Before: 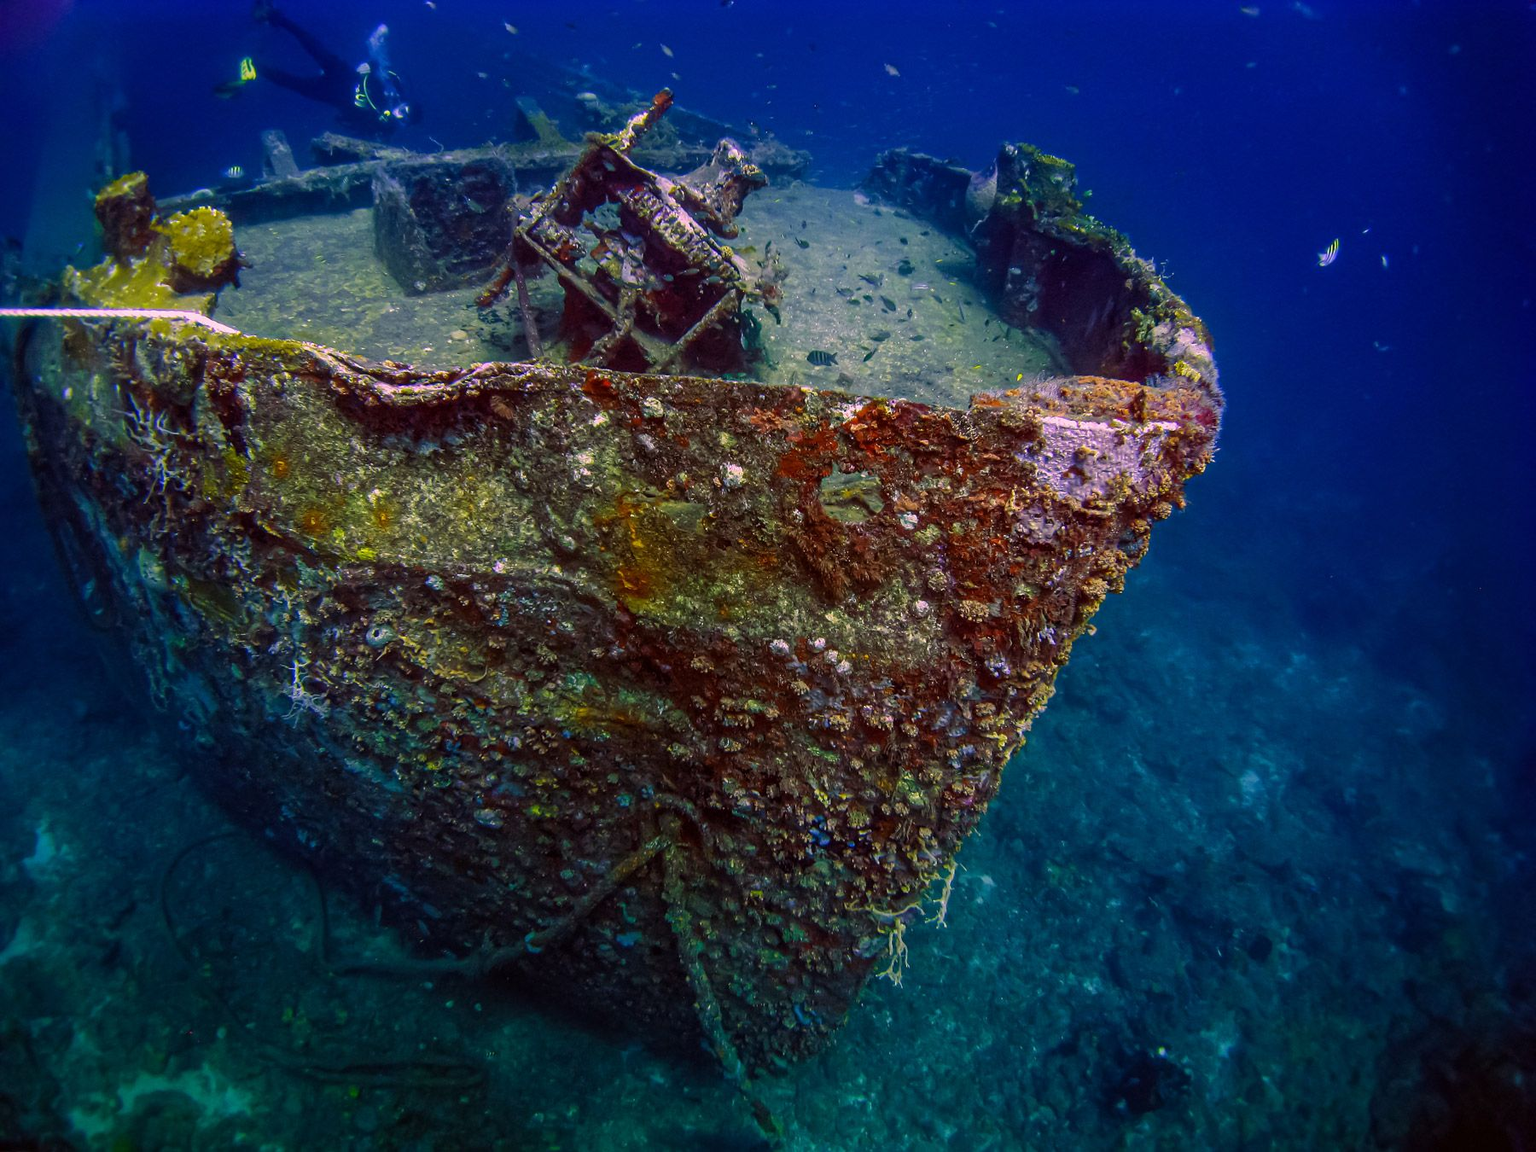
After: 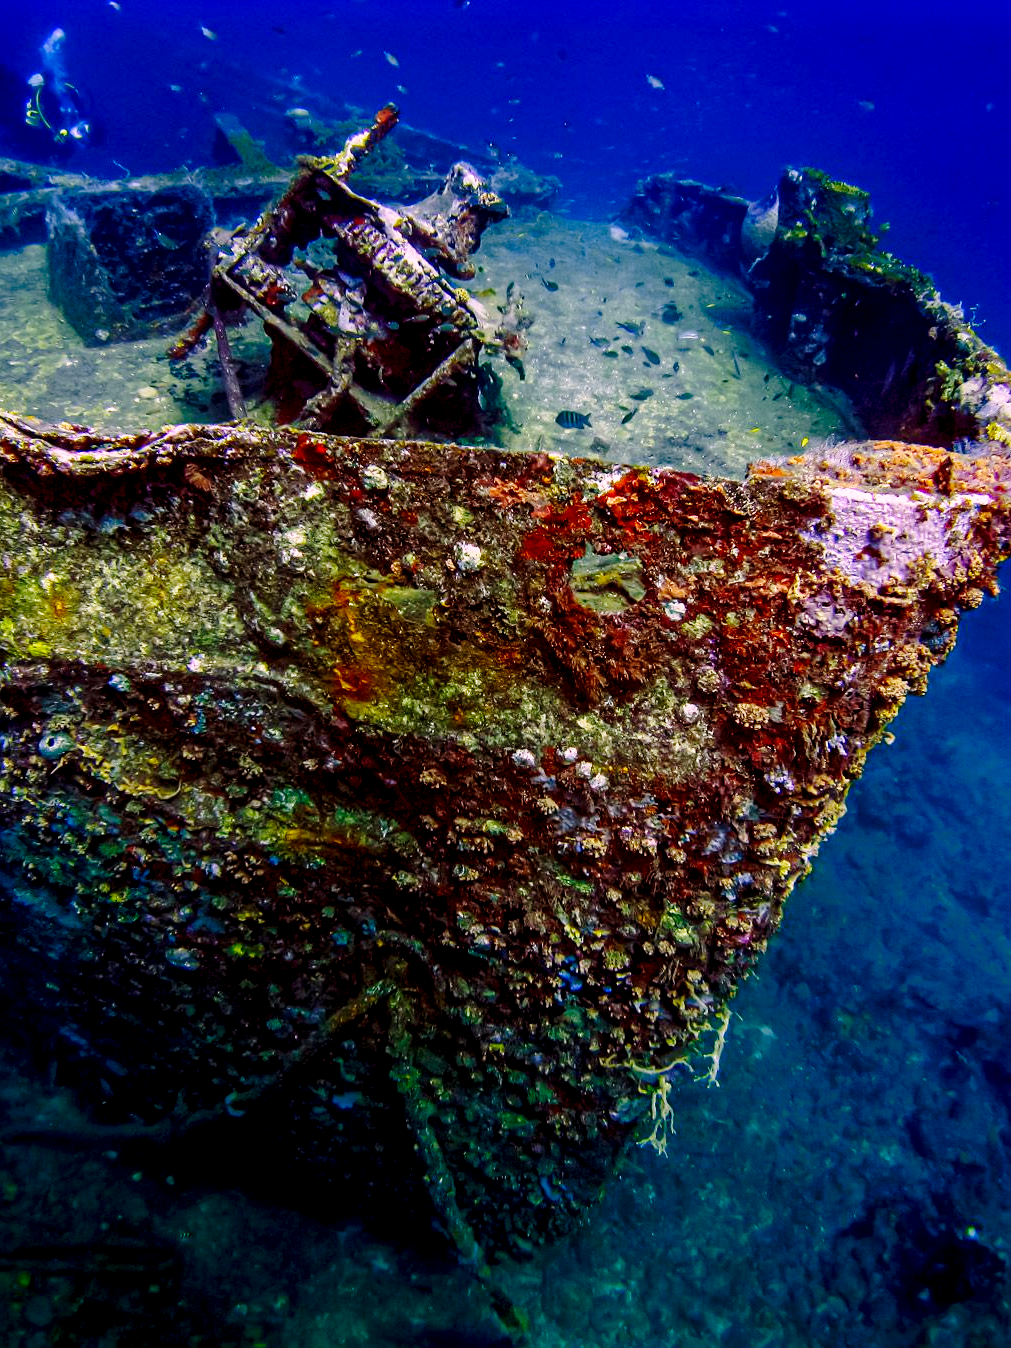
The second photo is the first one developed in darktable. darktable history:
exposure: black level correction 0.012, compensate highlight preservation false
base curve: curves: ch0 [(0, 0) (0.028, 0.03) (0.121, 0.232) (0.46, 0.748) (0.859, 0.968) (1, 1)], preserve colors none
color zones: curves: ch0 [(0.25, 0.5) (0.636, 0.25) (0.75, 0.5)]
crop: left 21.674%, right 22.086%
